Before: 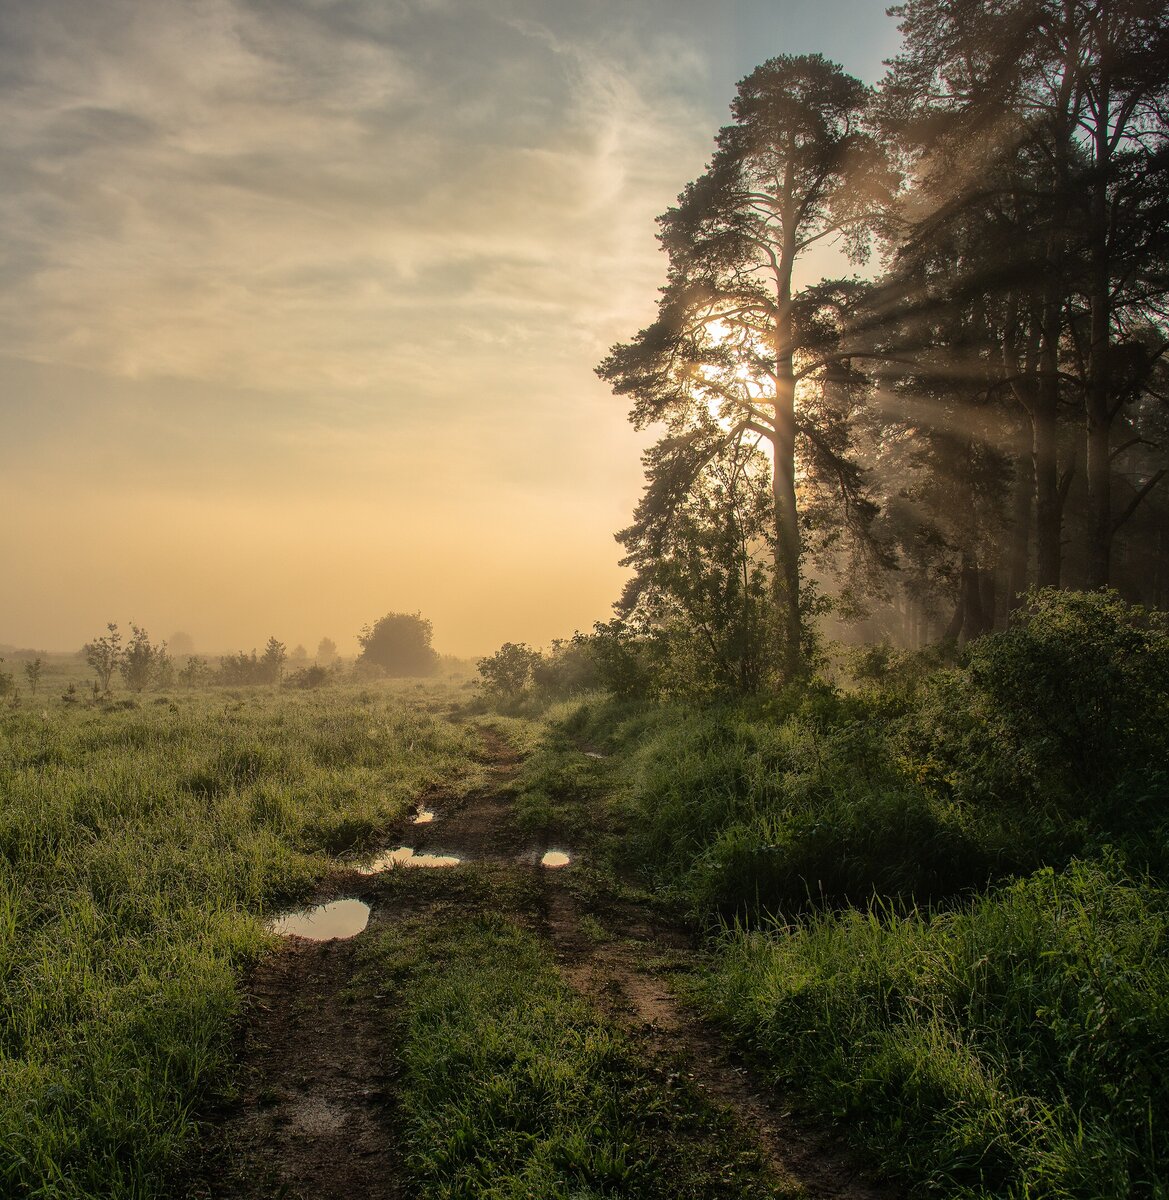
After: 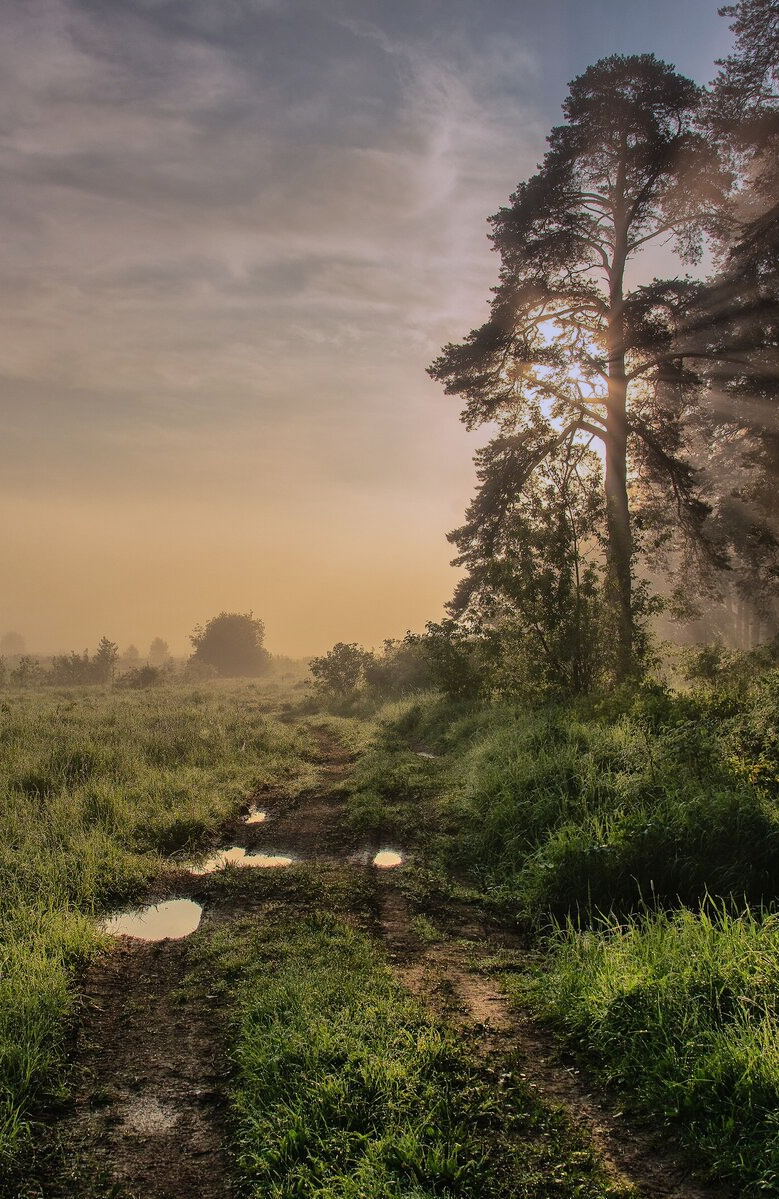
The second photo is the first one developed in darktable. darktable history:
crop and rotate: left 14.436%, right 18.898%
shadows and highlights: low approximation 0.01, soften with gaussian
graduated density: hue 238.83°, saturation 50%
